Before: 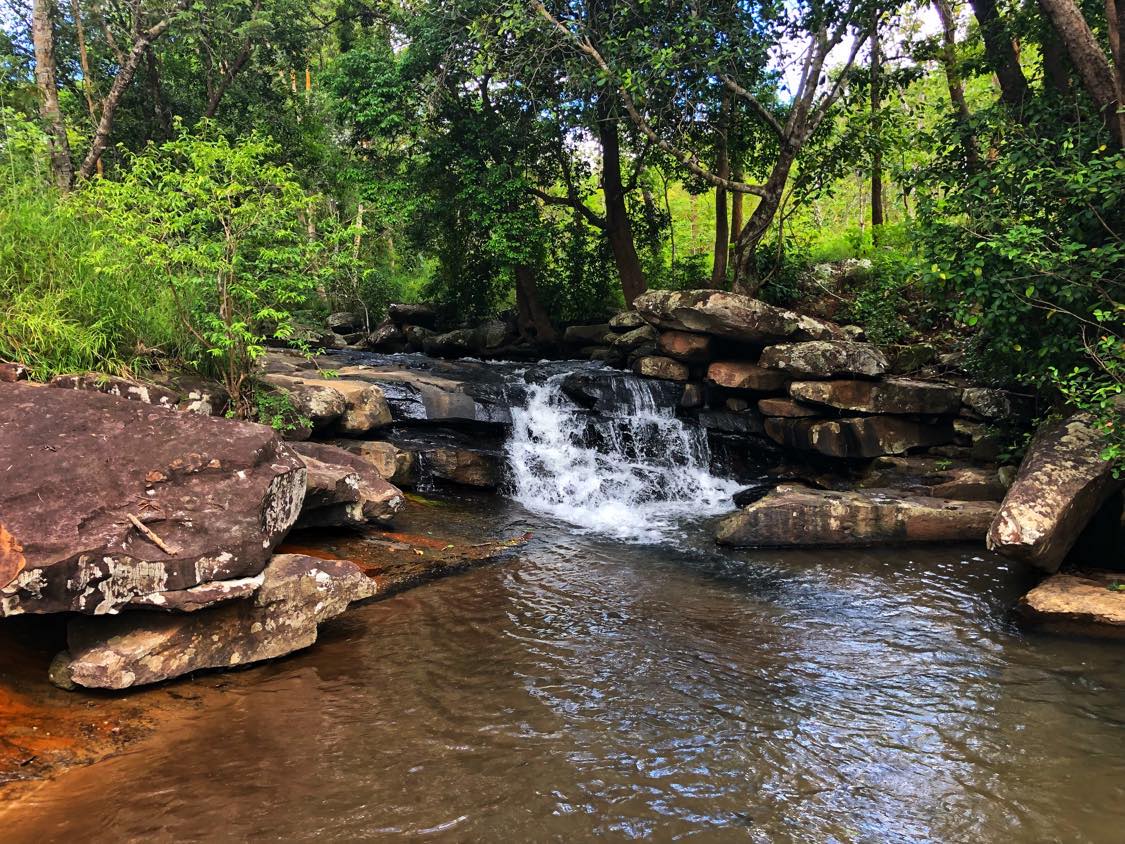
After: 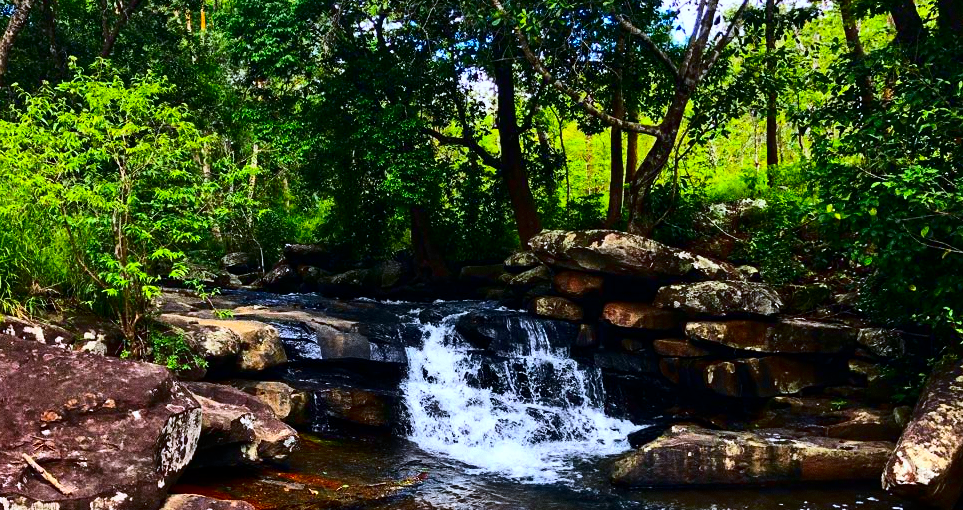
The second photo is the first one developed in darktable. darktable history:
crop and rotate: left 9.345%, top 7.22%, right 4.982%, bottom 32.331%
white balance: red 0.954, blue 1.079
color balance rgb: perceptual saturation grading › global saturation 20%, global vibrance 20%
contrast brightness saturation: contrast 0.32, brightness -0.08, saturation 0.17
grain: coarseness 0.09 ISO, strength 40%
